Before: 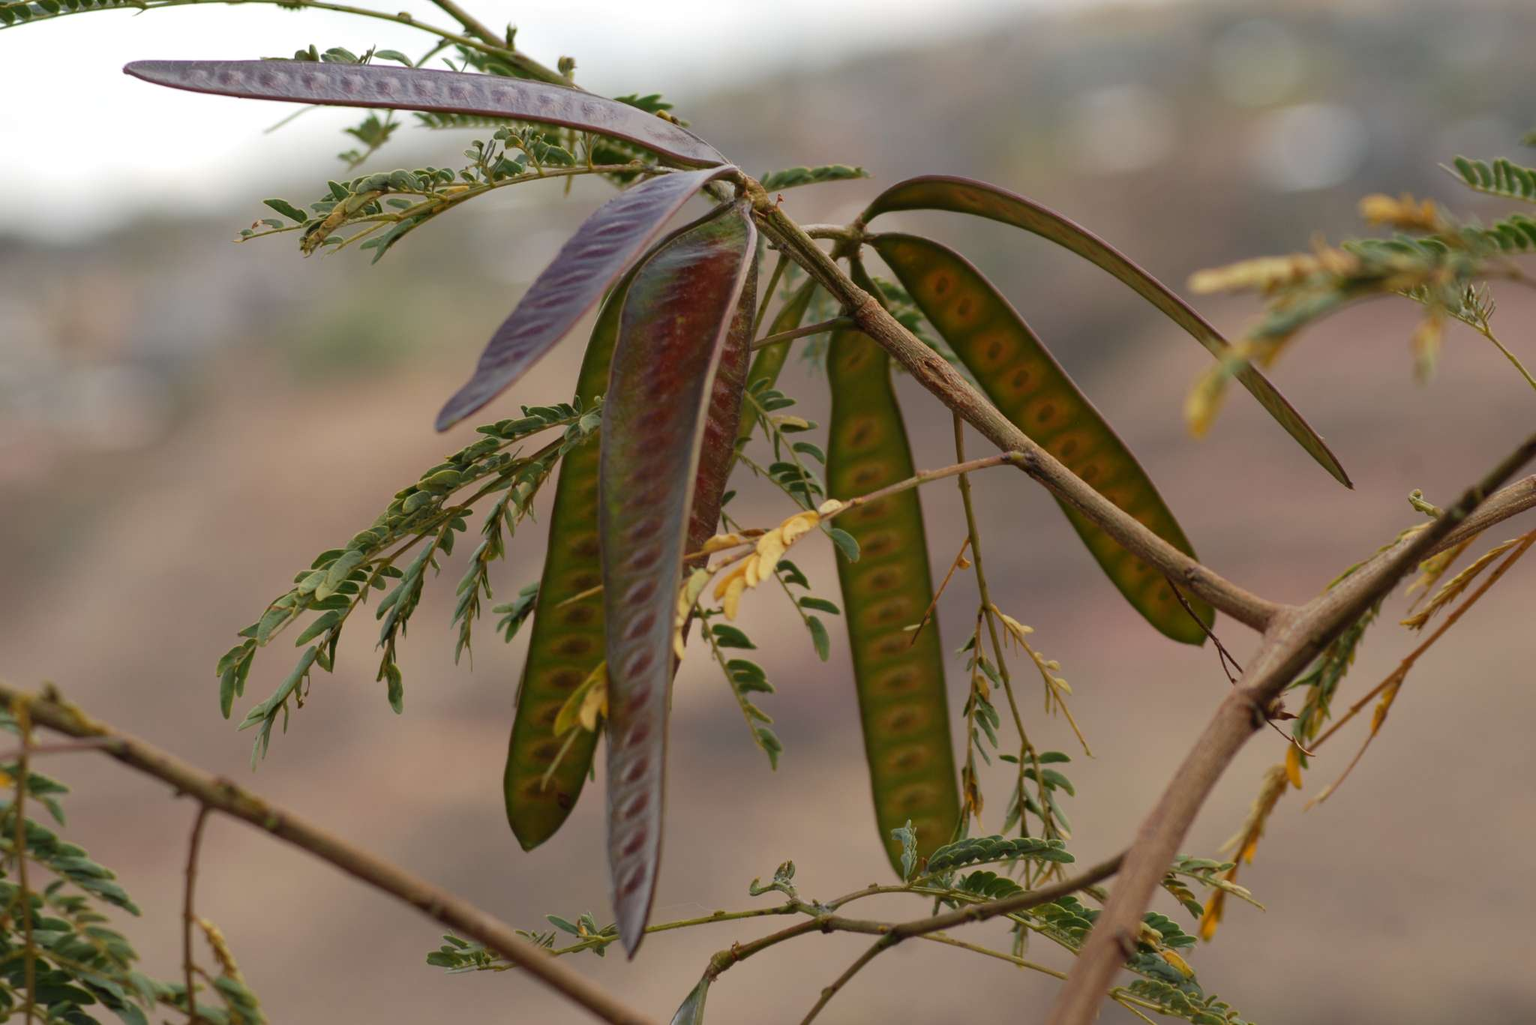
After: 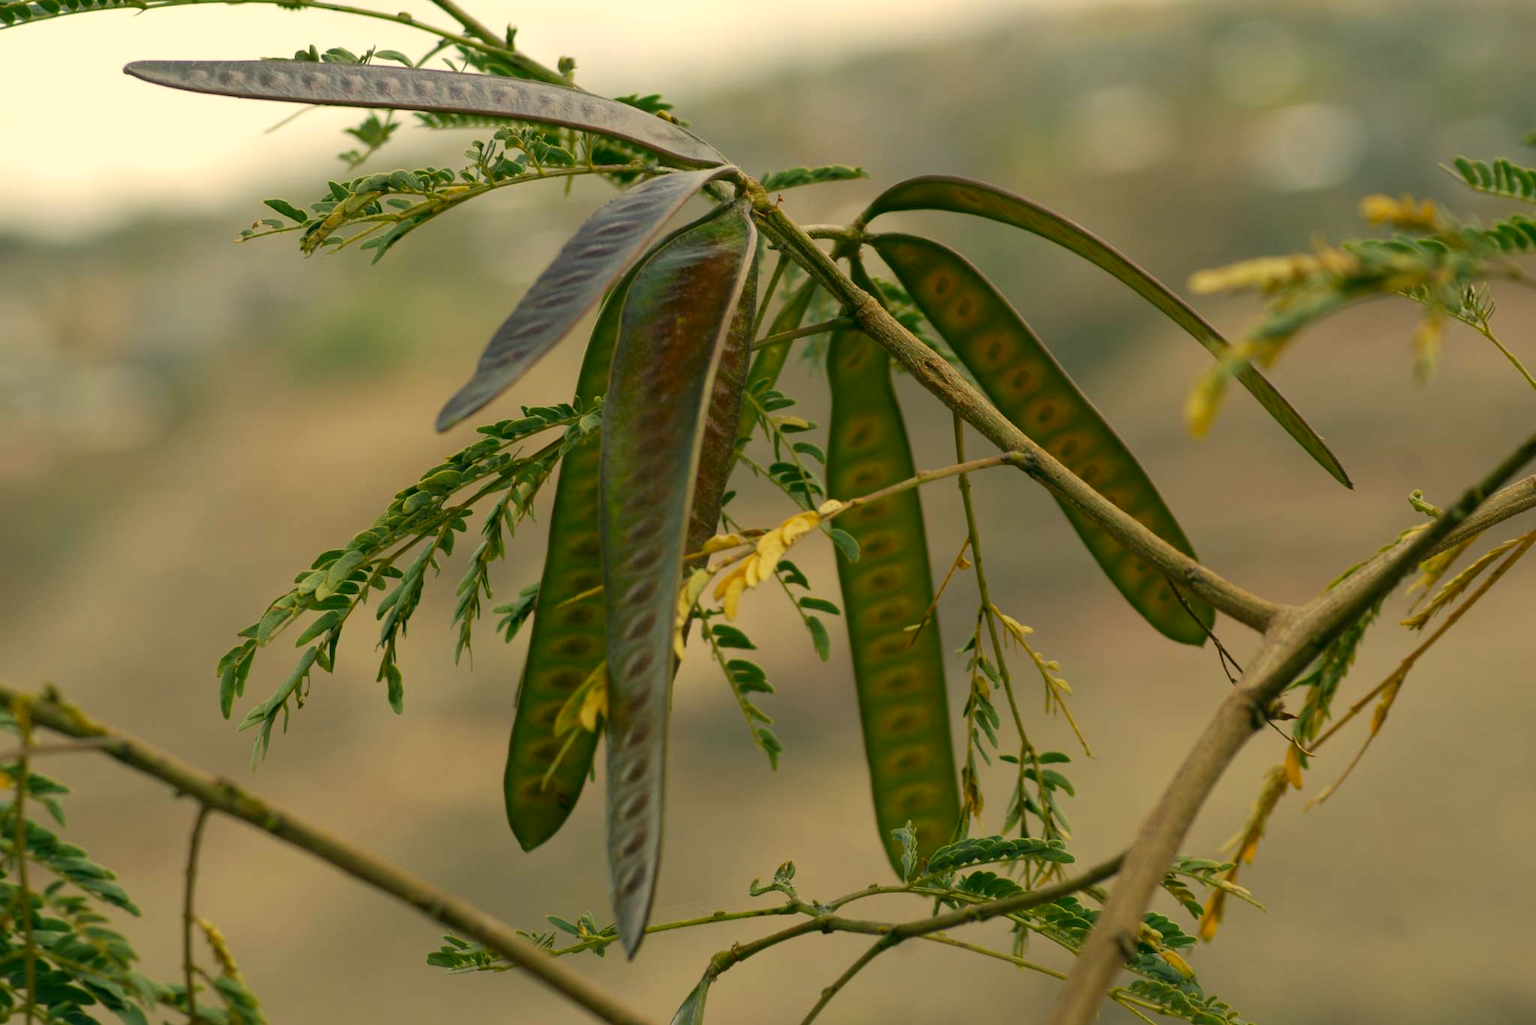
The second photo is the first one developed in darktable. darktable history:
color correction: highlights a* 5.3, highlights b* 24.26, shadows a* -15.58, shadows b* 4.02
